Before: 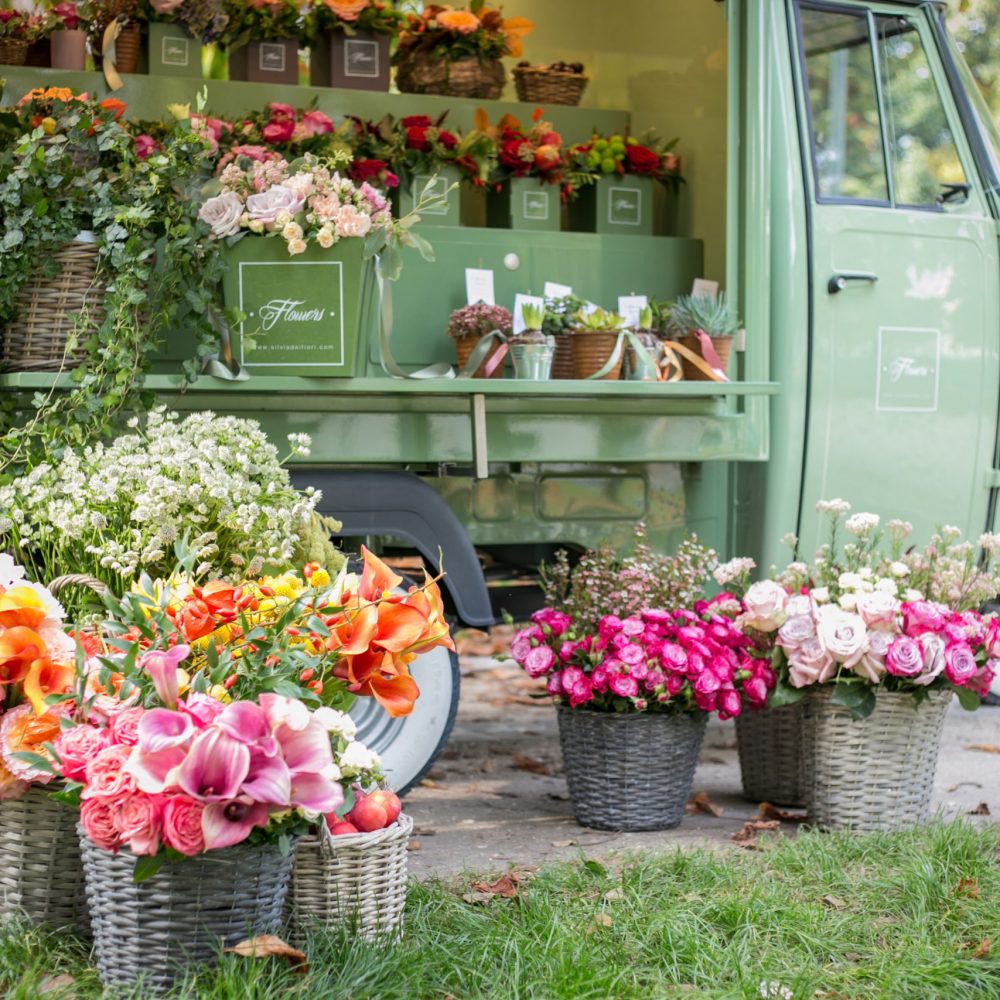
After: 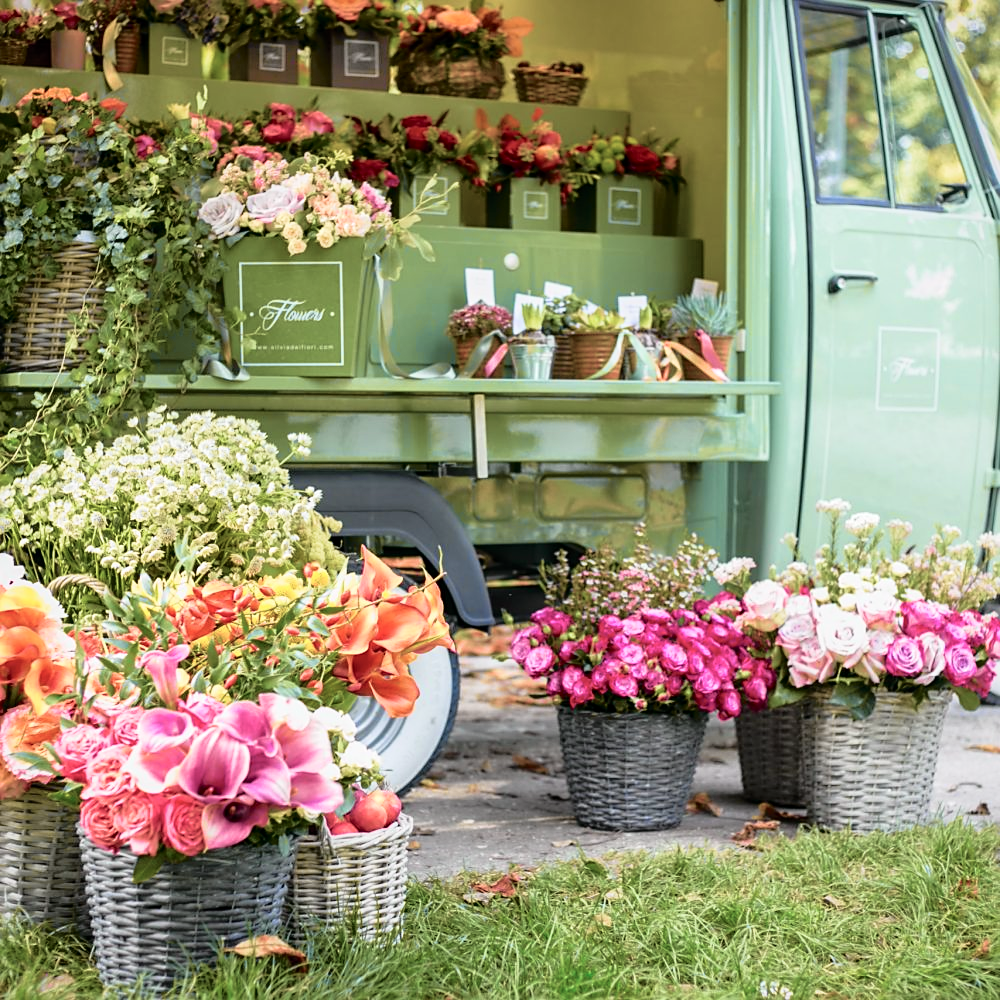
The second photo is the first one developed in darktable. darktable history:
tone curve: curves: ch0 [(0, 0.009) (0.105, 0.08) (0.195, 0.18) (0.283, 0.316) (0.384, 0.434) (0.485, 0.531) (0.638, 0.69) (0.81, 0.872) (1, 0.977)]; ch1 [(0, 0) (0.161, 0.092) (0.35, 0.33) (0.379, 0.401) (0.456, 0.469) (0.502, 0.5) (0.525, 0.514) (0.586, 0.604) (0.642, 0.645) (0.858, 0.817) (1, 0.942)]; ch2 [(0, 0) (0.371, 0.362) (0.437, 0.437) (0.48, 0.49) (0.53, 0.515) (0.56, 0.571) (0.622, 0.606) (0.881, 0.795) (1, 0.929)], color space Lab, independent channels, preserve colors none
local contrast: mode bilateral grid, contrast 20, coarseness 50, detail 120%, midtone range 0.2
velvia: strength 45%
sharpen: radius 1.864, amount 0.398, threshold 1.271
